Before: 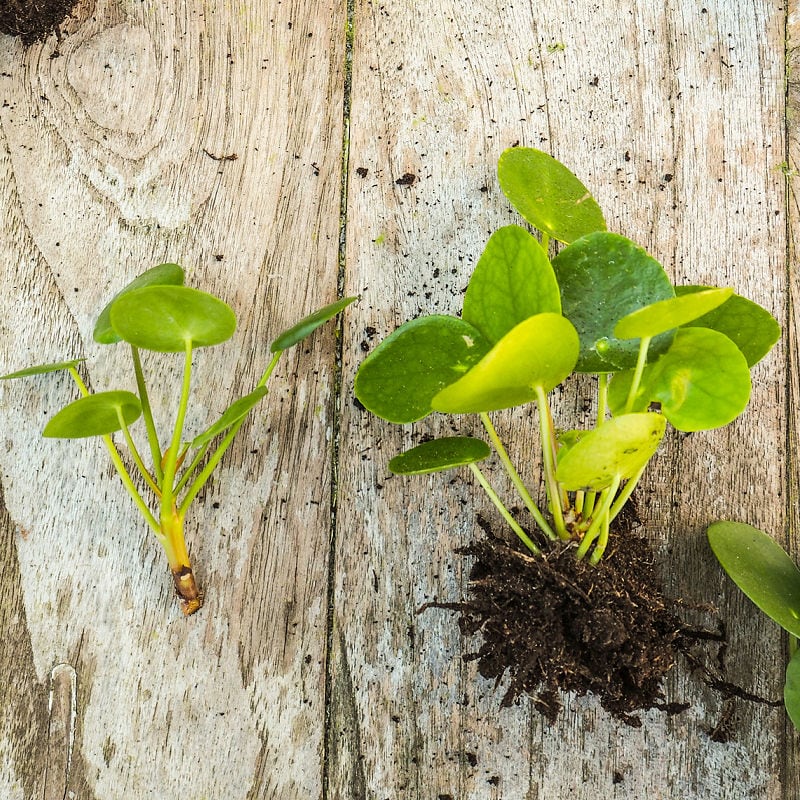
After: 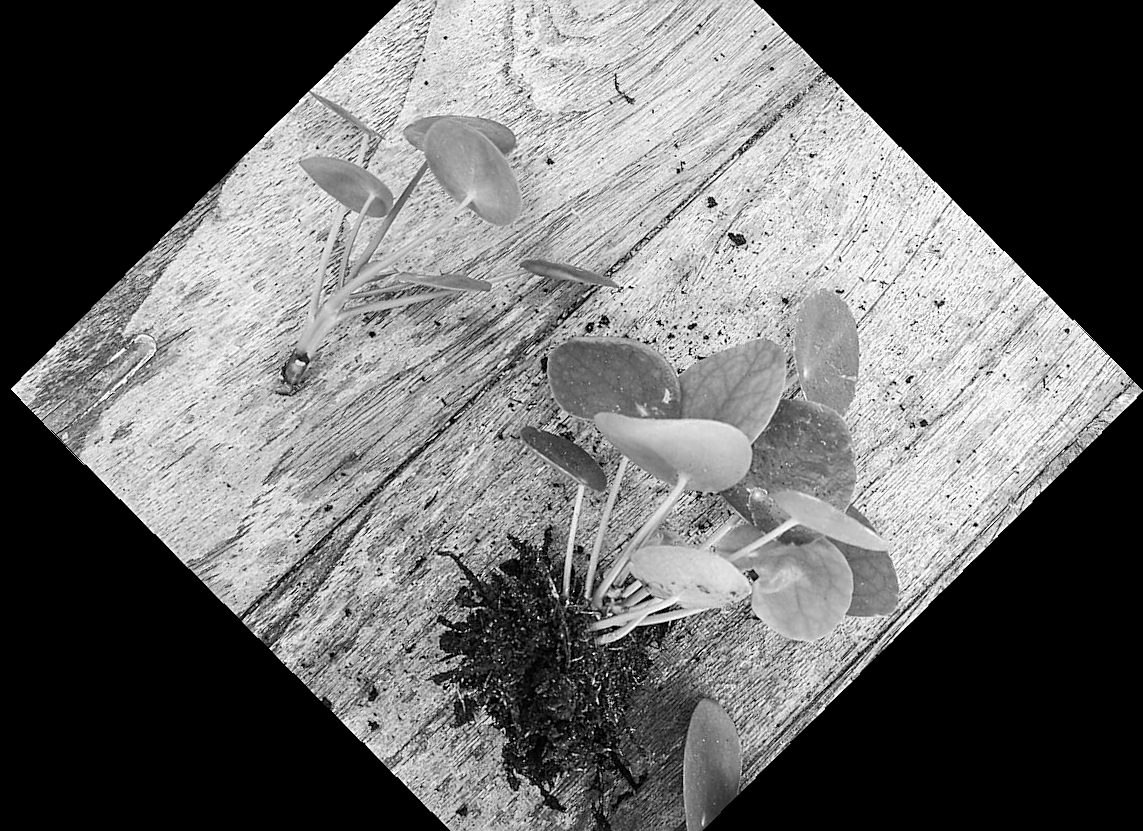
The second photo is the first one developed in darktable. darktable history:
monochrome: on, module defaults
sharpen: on, module defaults
rotate and perspective: rotation -1.17°, automatic cropping off
crop and rotate: angle -46.26°, top 16.234%, right 0.912%, bottom 11.704%
